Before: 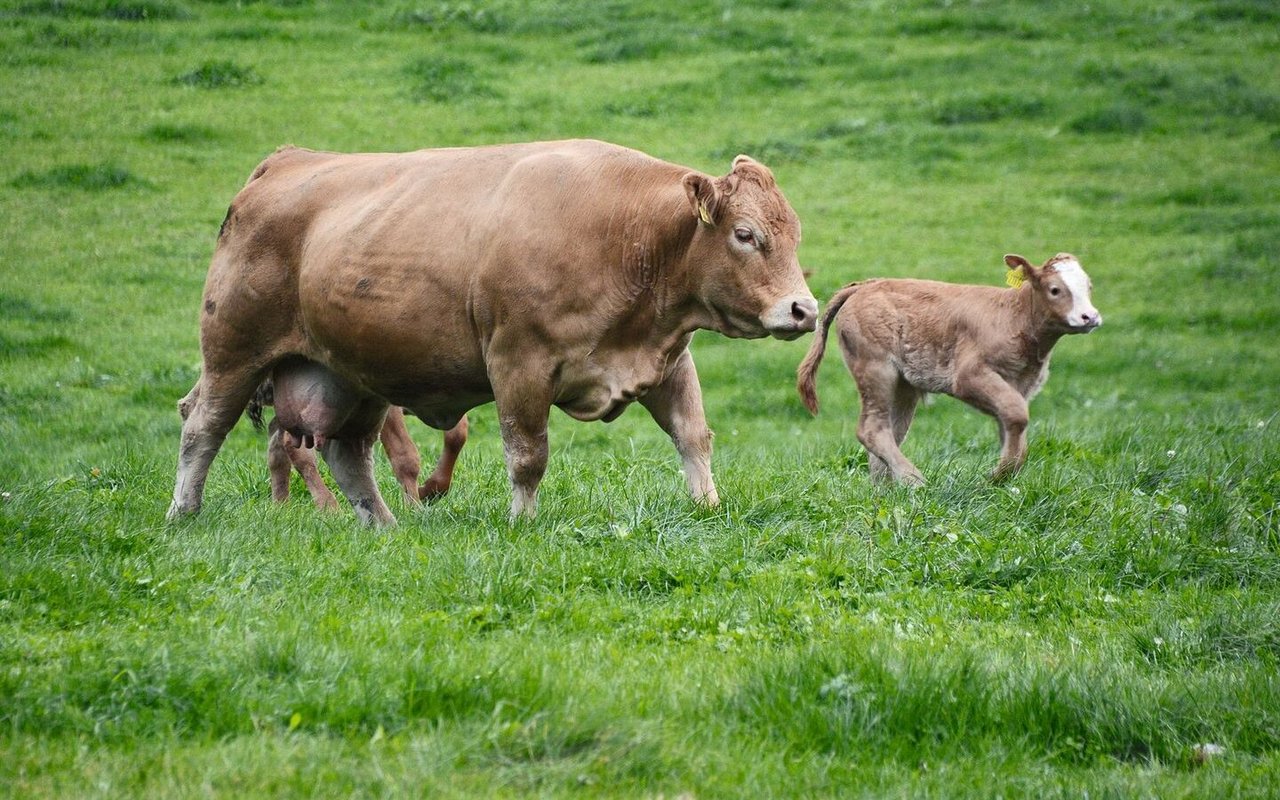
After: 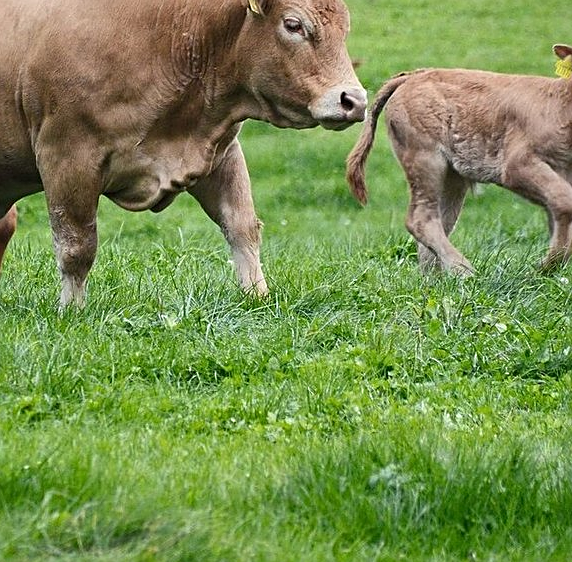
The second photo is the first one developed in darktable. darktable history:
crop: left 35.239%, top 26.339%, right 20.043%, bottom 3.364%
sharpen: on, module defaults
